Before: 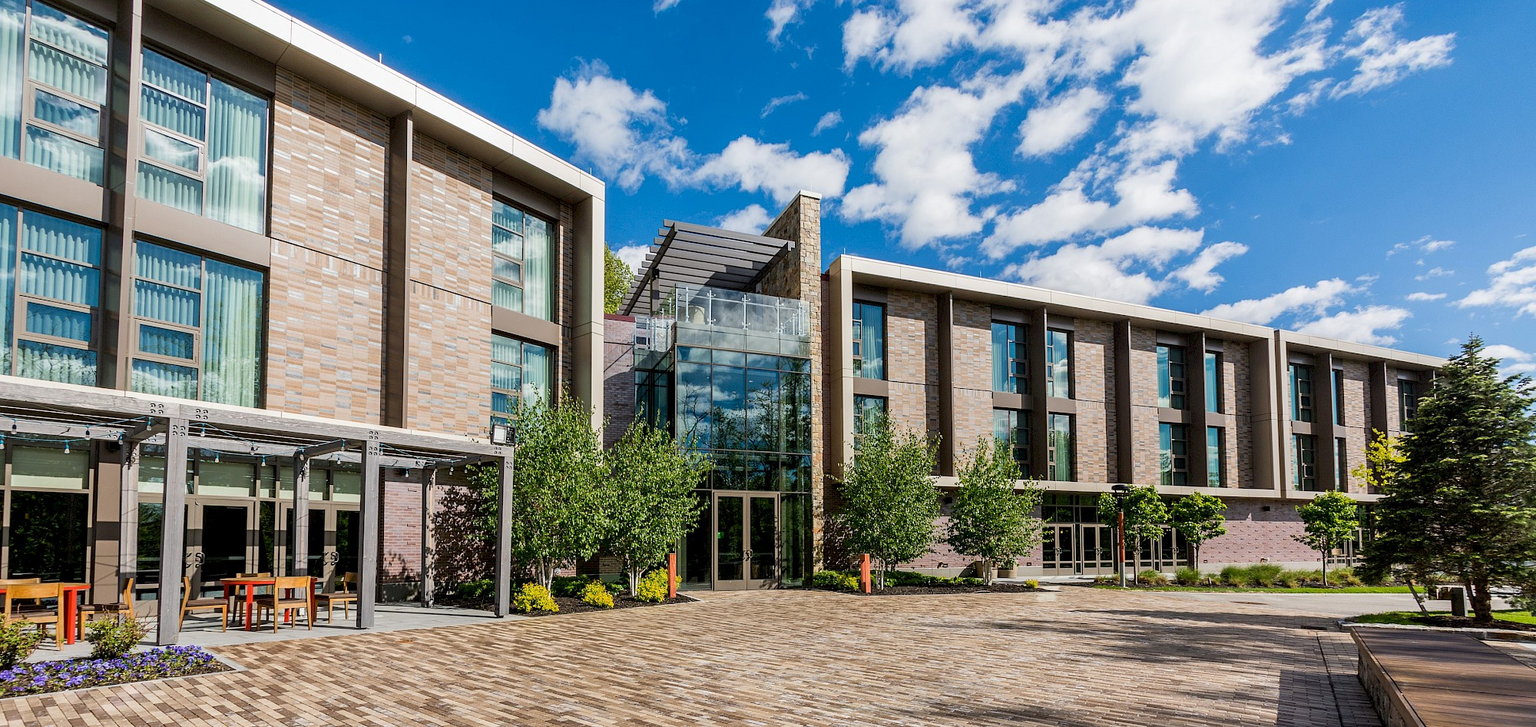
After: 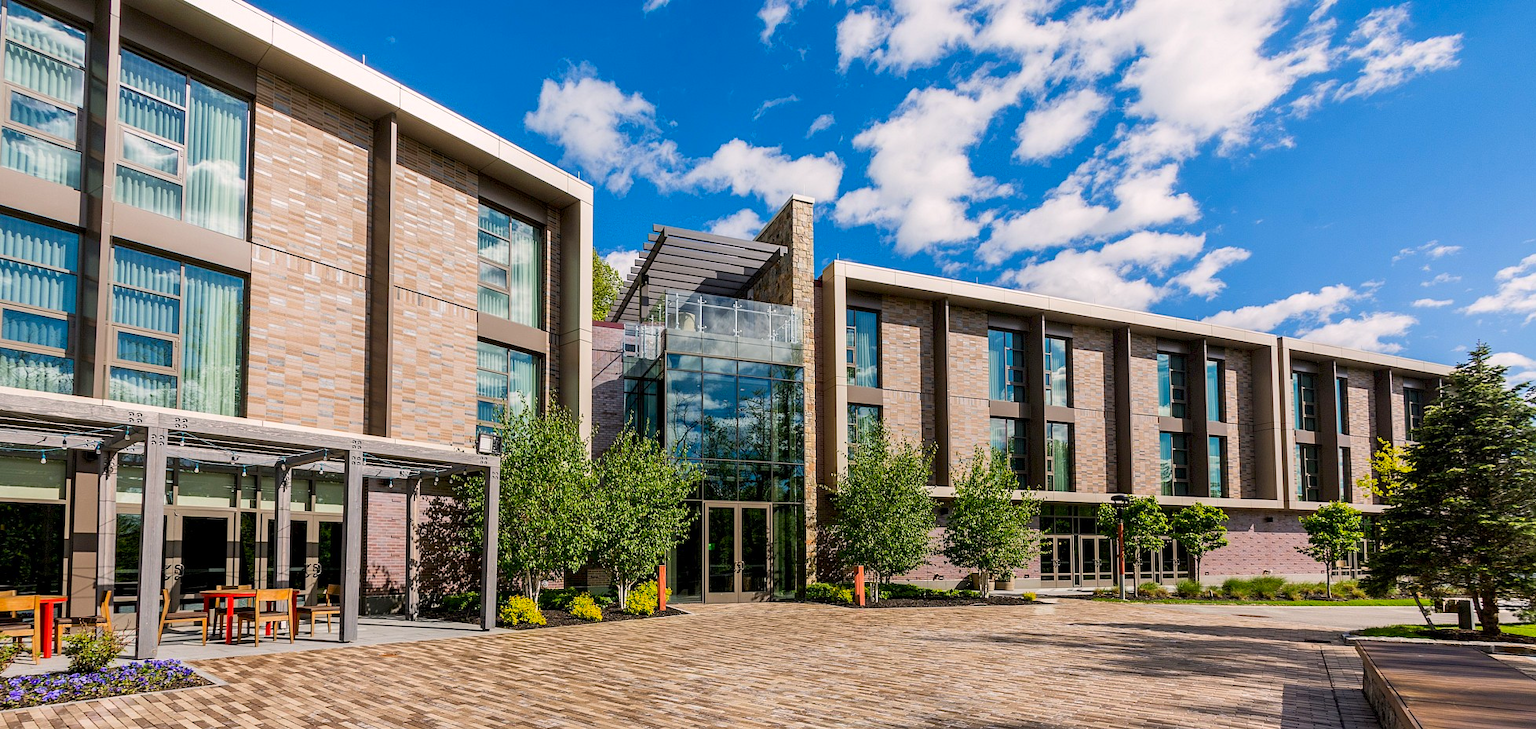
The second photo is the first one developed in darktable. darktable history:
crop and rotate: left 1.624%, right 0.511%, bottom 1.687%
color correction: highlights a* 3.29, highlights b* 2.14, saturation 1.17
